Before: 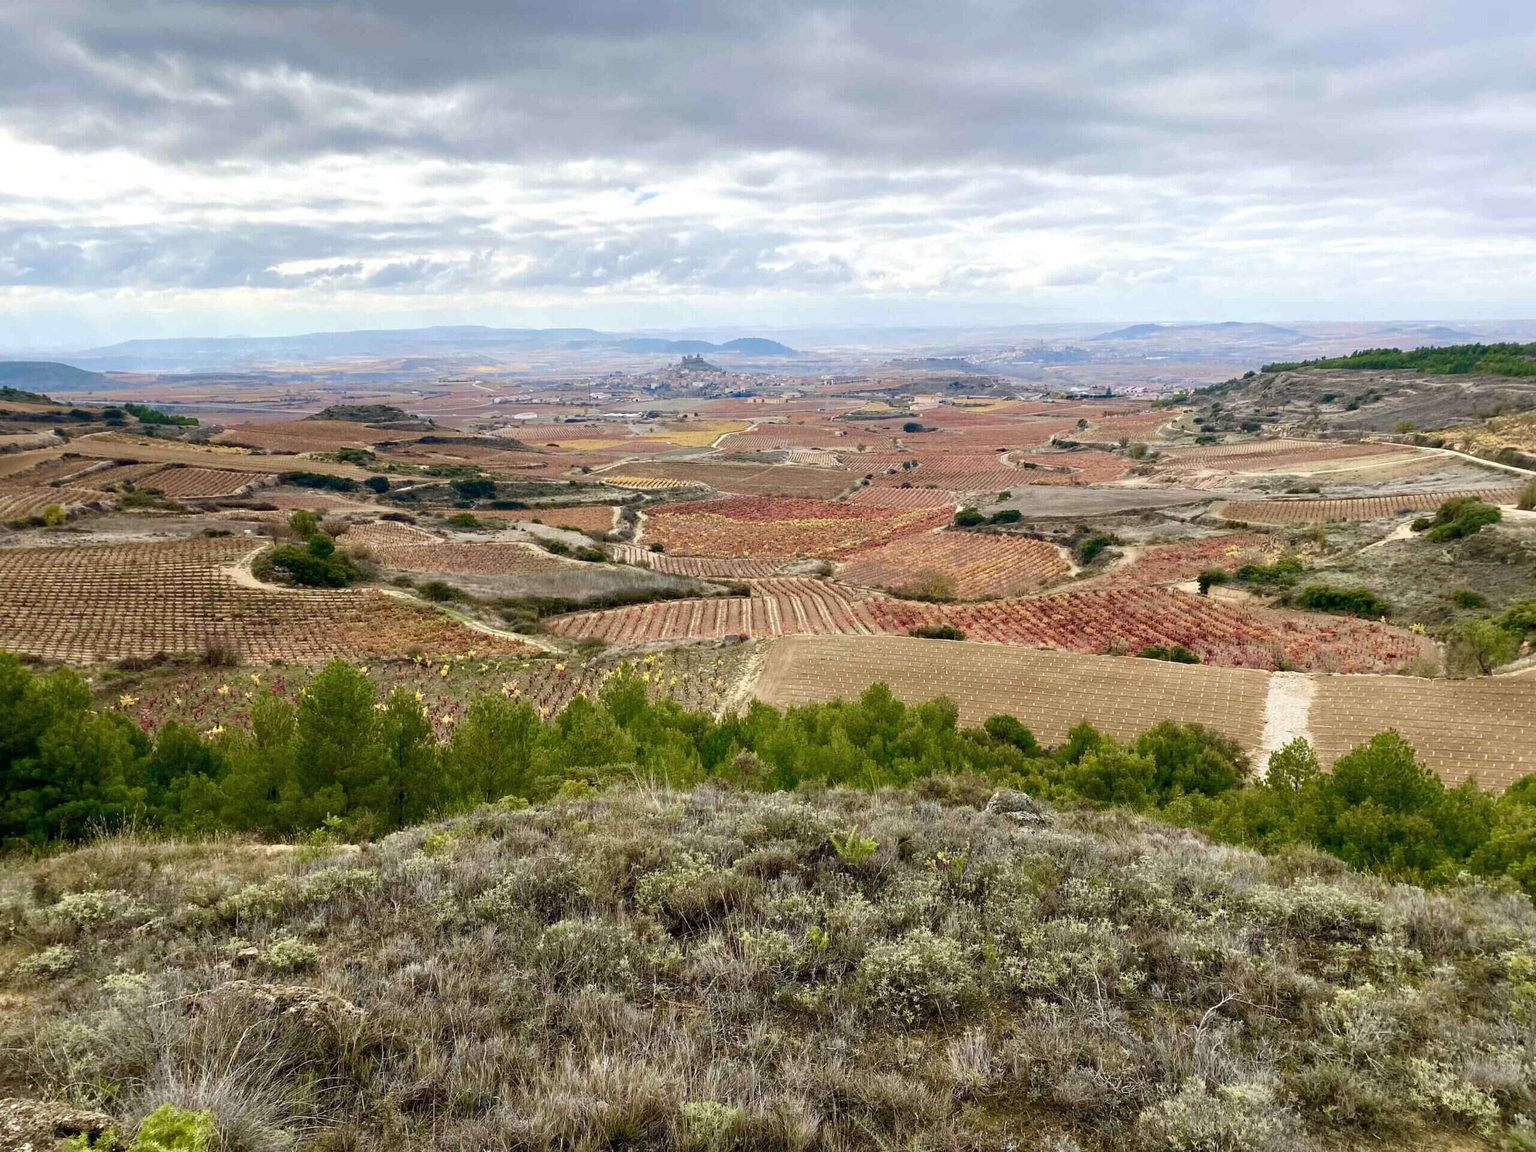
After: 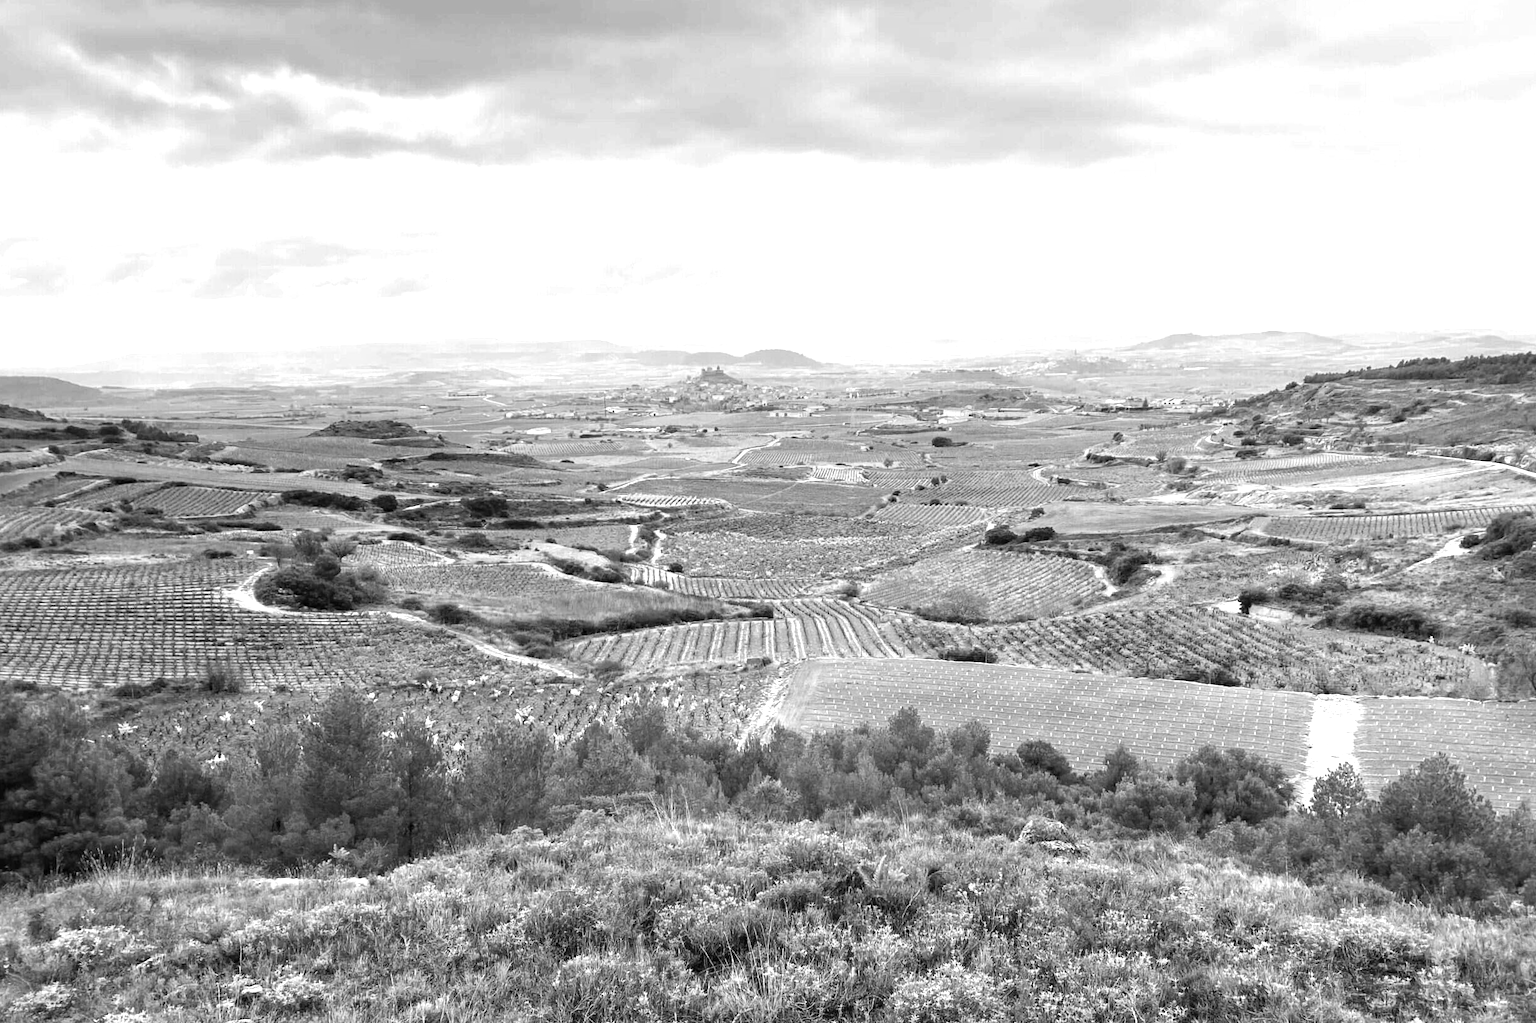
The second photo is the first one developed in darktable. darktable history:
contrast brightness saturation: saturation -1
exposure: black level correction 0, exposure 0.7 EV, compensate exposure bias true, compensate highlight preservation false
crop and rotate: angle 0.2°, left 0.275%, right 3.127%, bottom 14.18%
